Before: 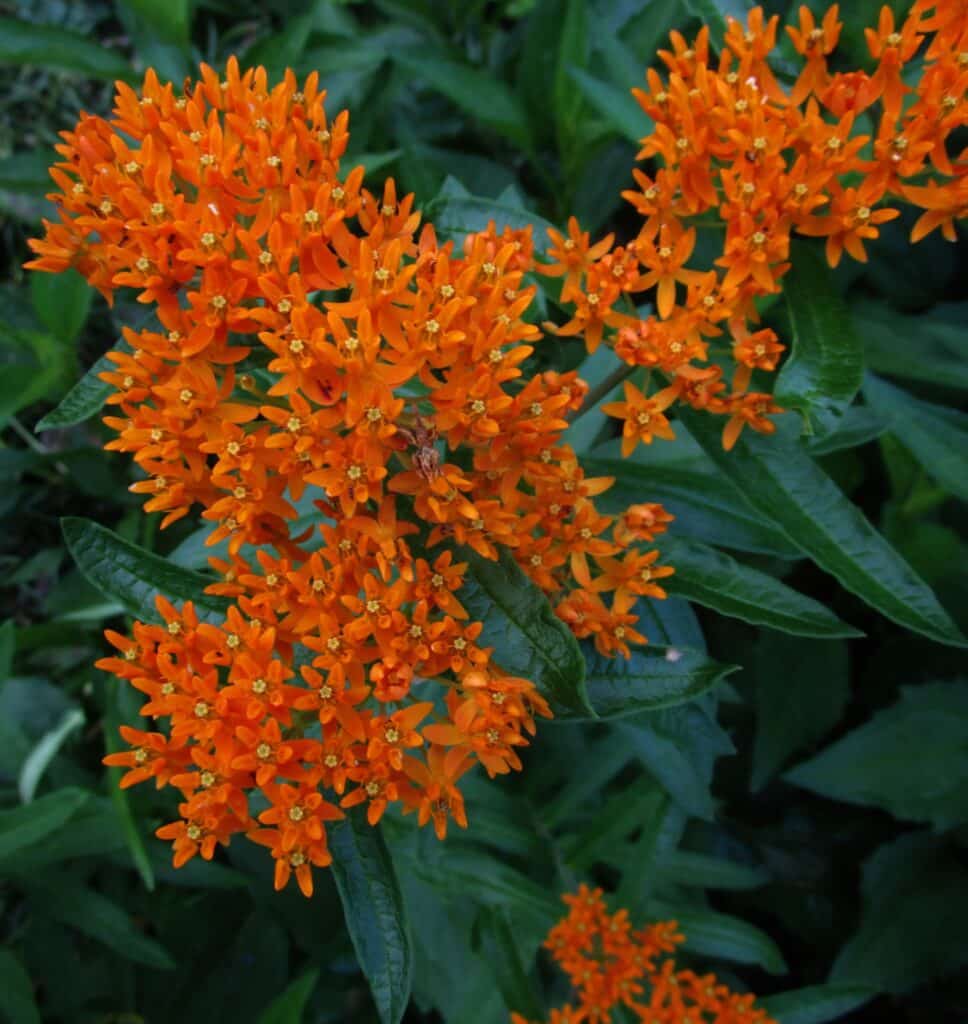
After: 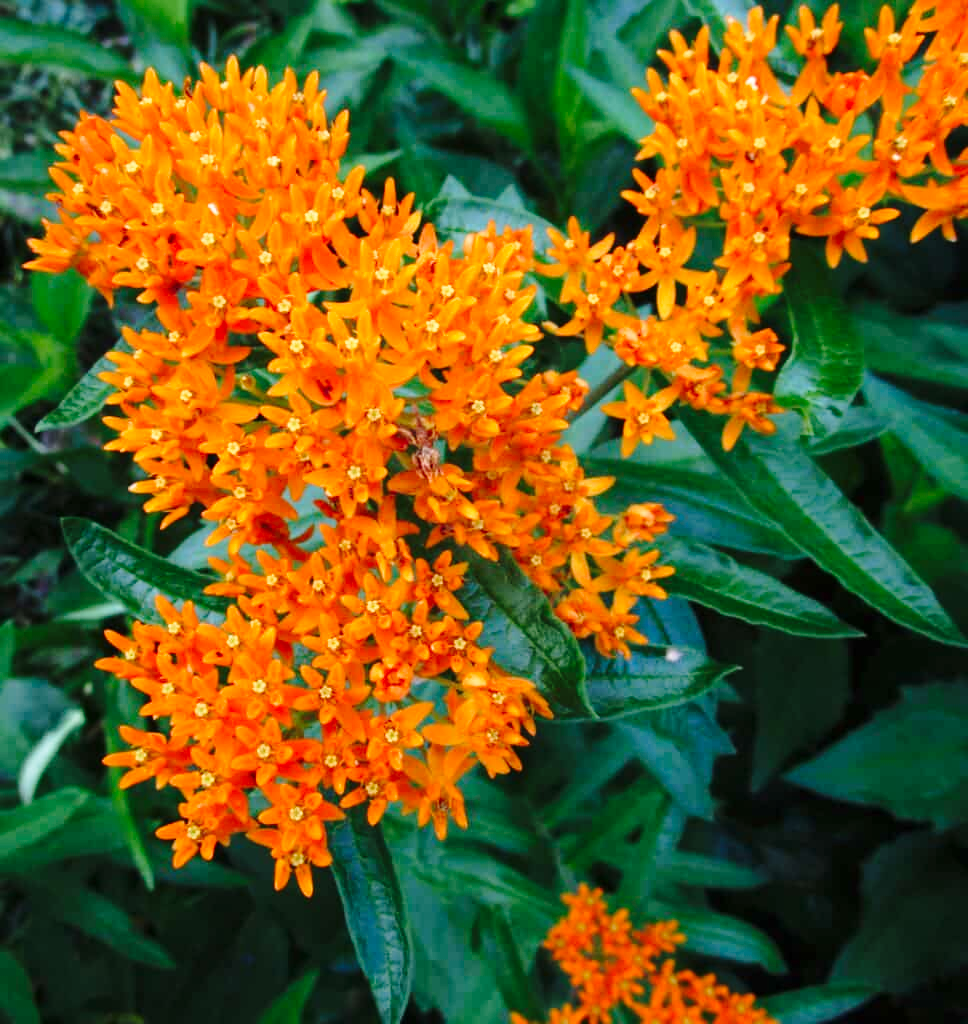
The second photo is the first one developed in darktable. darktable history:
exposure: exposure 0.426 EV, compensate highlight preservation false
base curve: curves: ch0 [(0, 0) (0.028, 0.03) (0.121, 0.232) (0.46, 0.748) (0.859, 0.968) (1, 1)], preserve colors none
